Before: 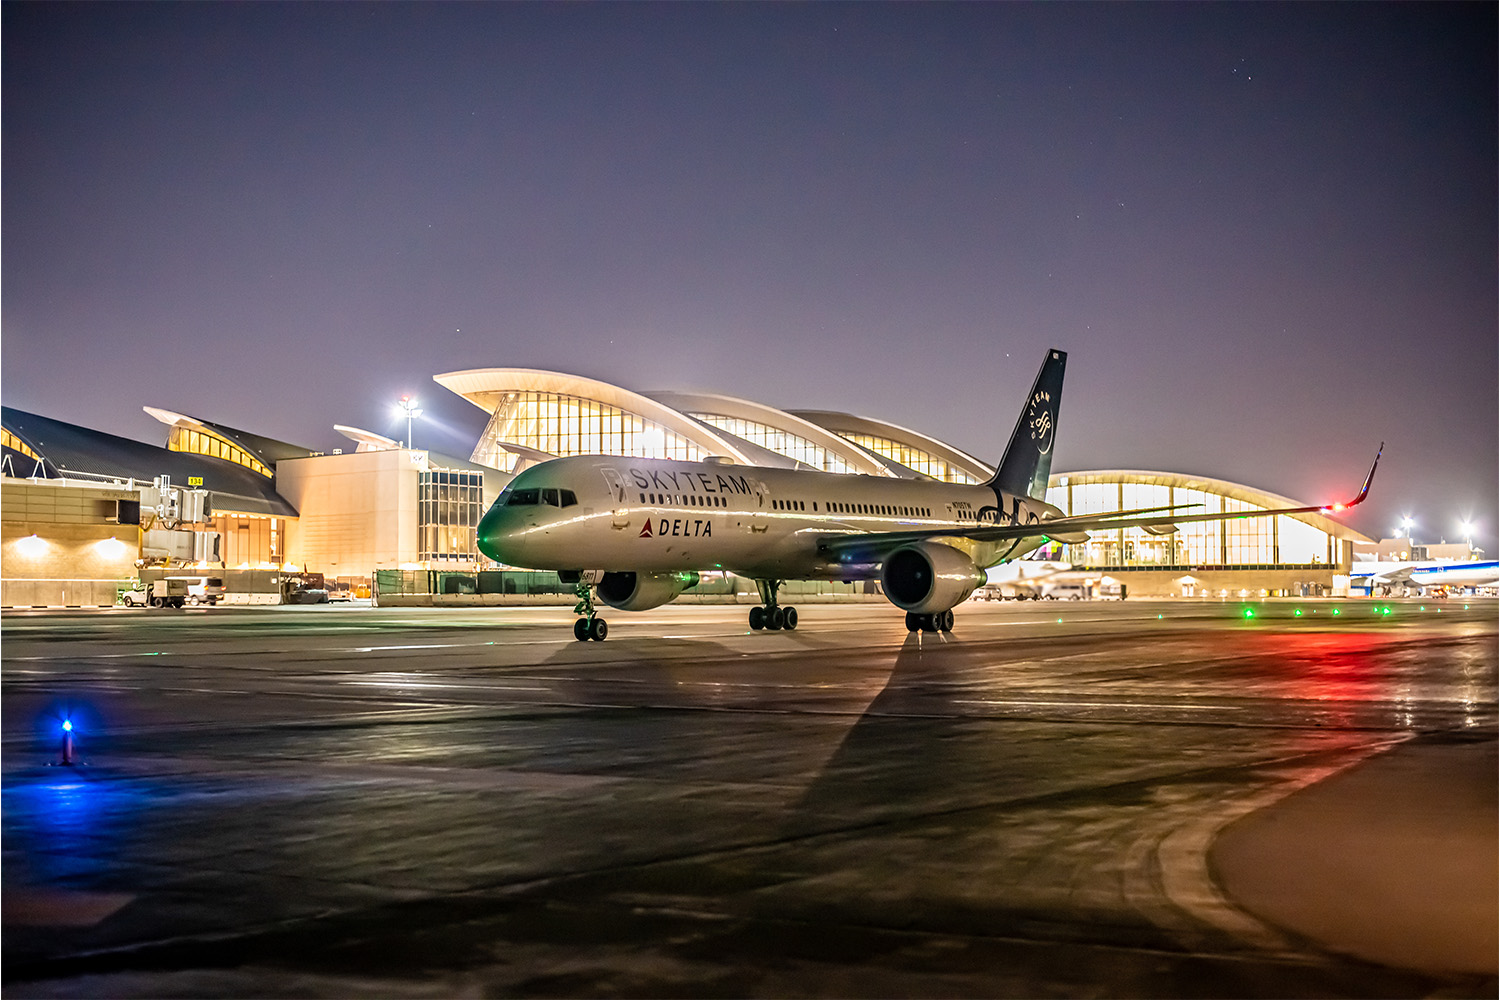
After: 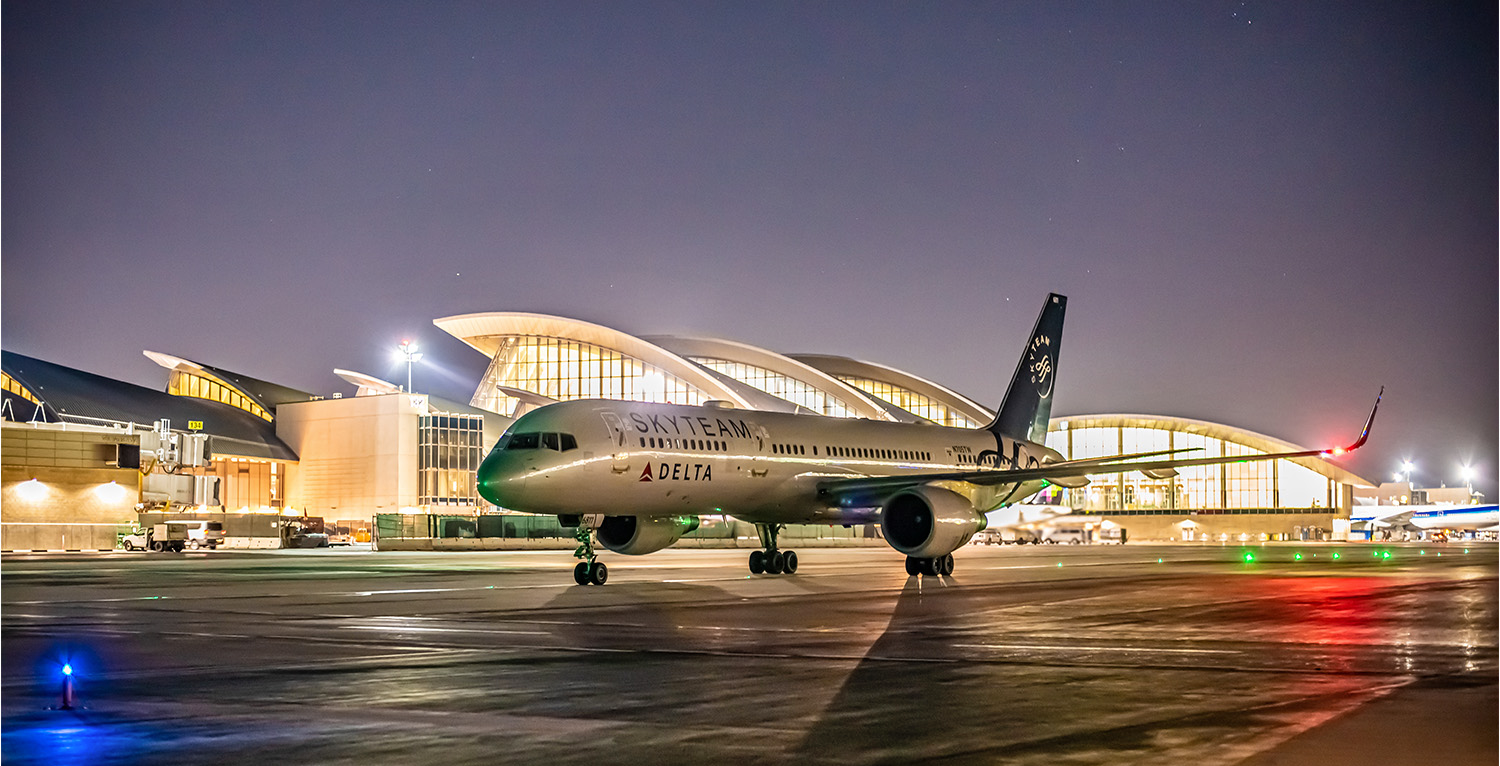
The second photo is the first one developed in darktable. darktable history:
crop: top 5.667%, bottom 17.637%
shadows and highlights: soften with gaussian
